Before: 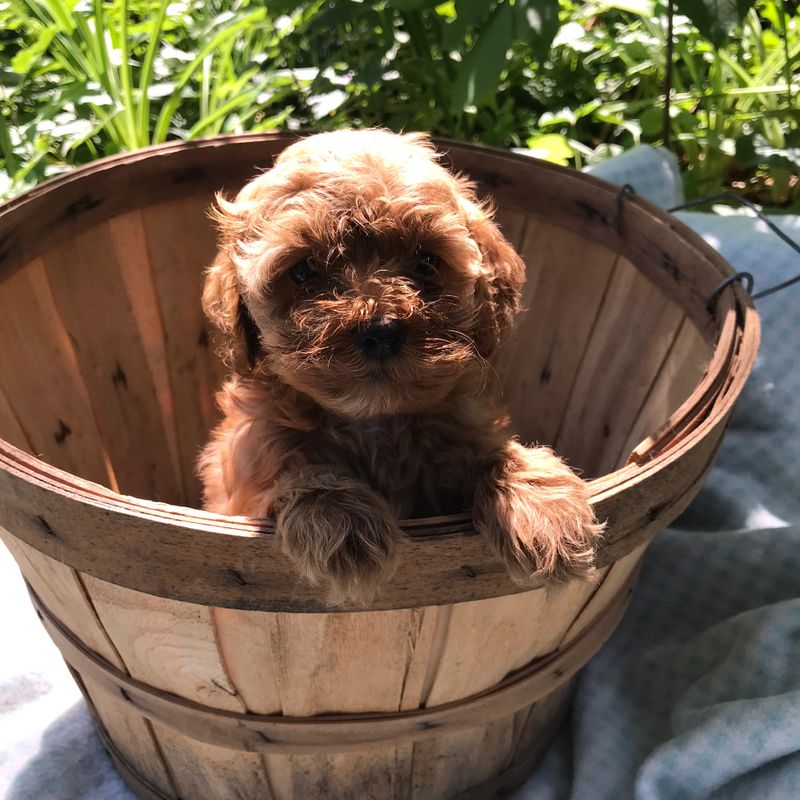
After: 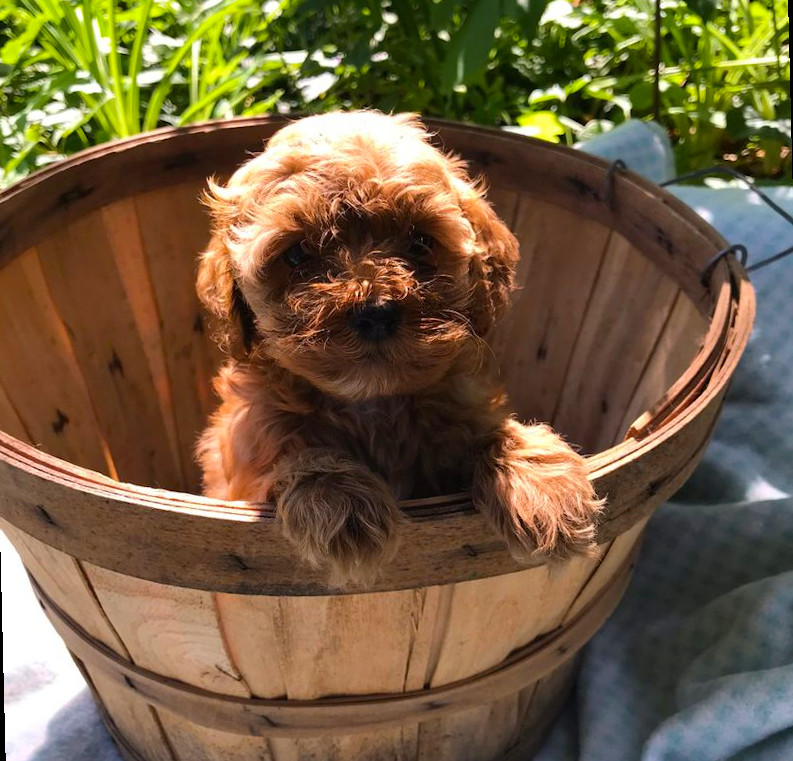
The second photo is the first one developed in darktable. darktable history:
color balance rgb: perceptual saturation grading › global saturation 20%, global vibrance 20%
rotate and perspective: rotation -1.42°, crop left 0.016, crop right 0.984, crop top 0.035, crop bottom 0.965
